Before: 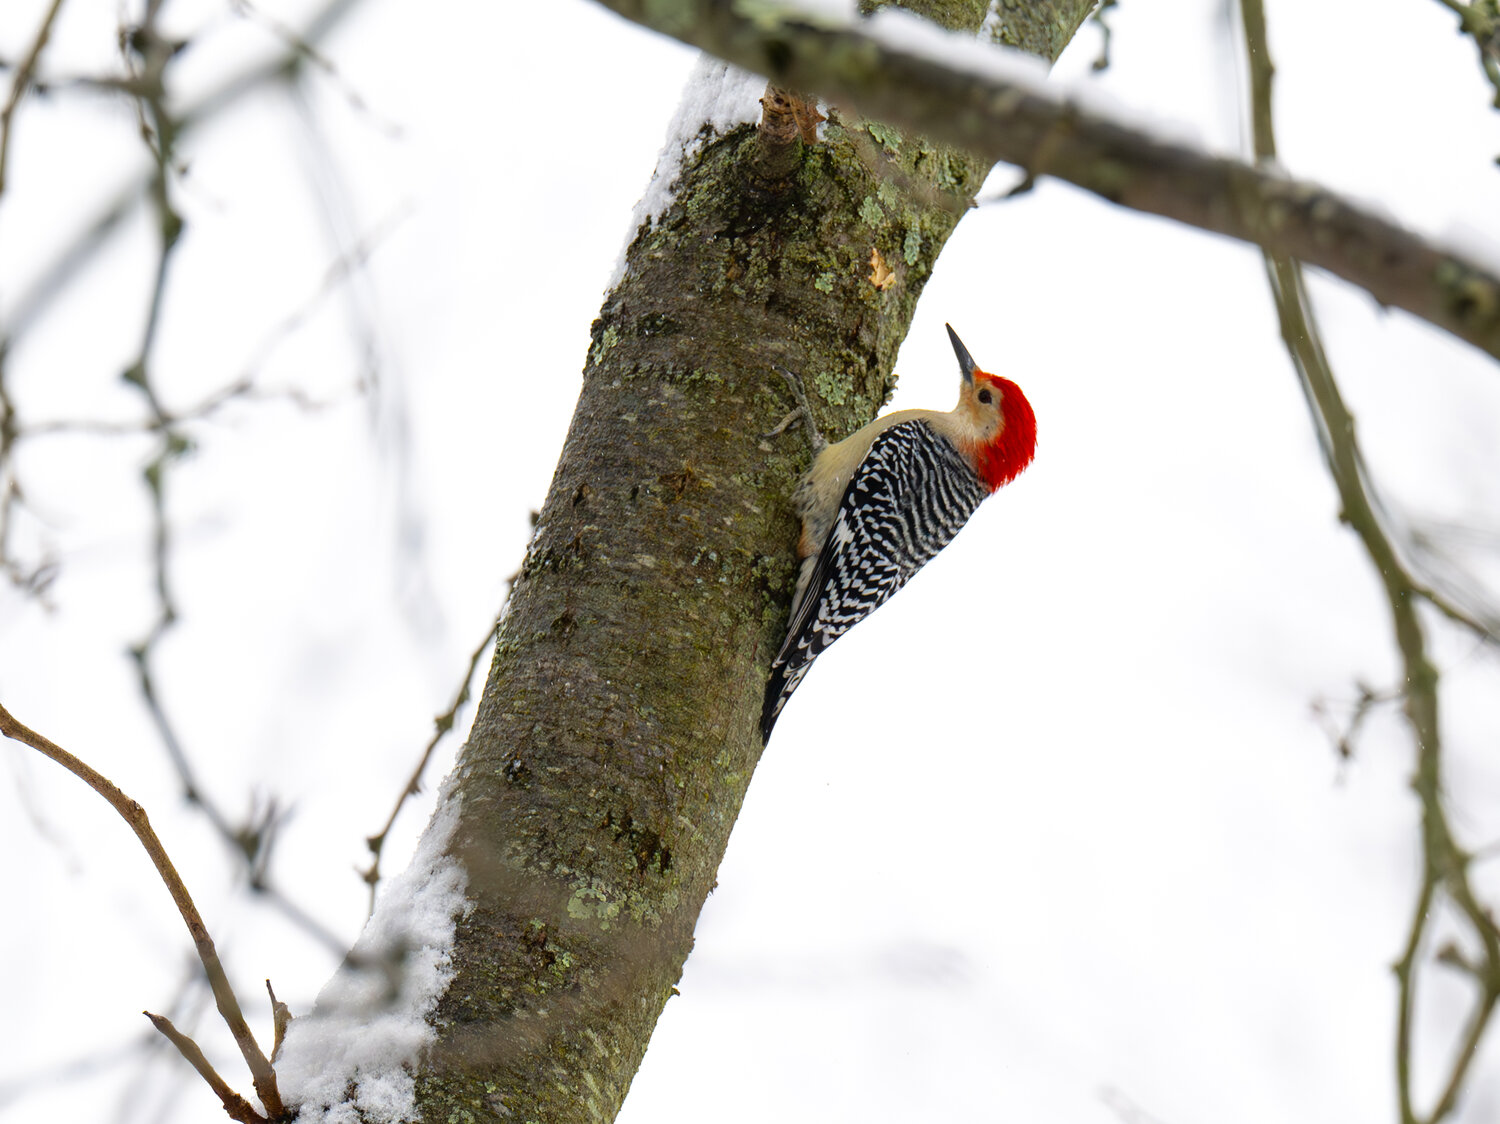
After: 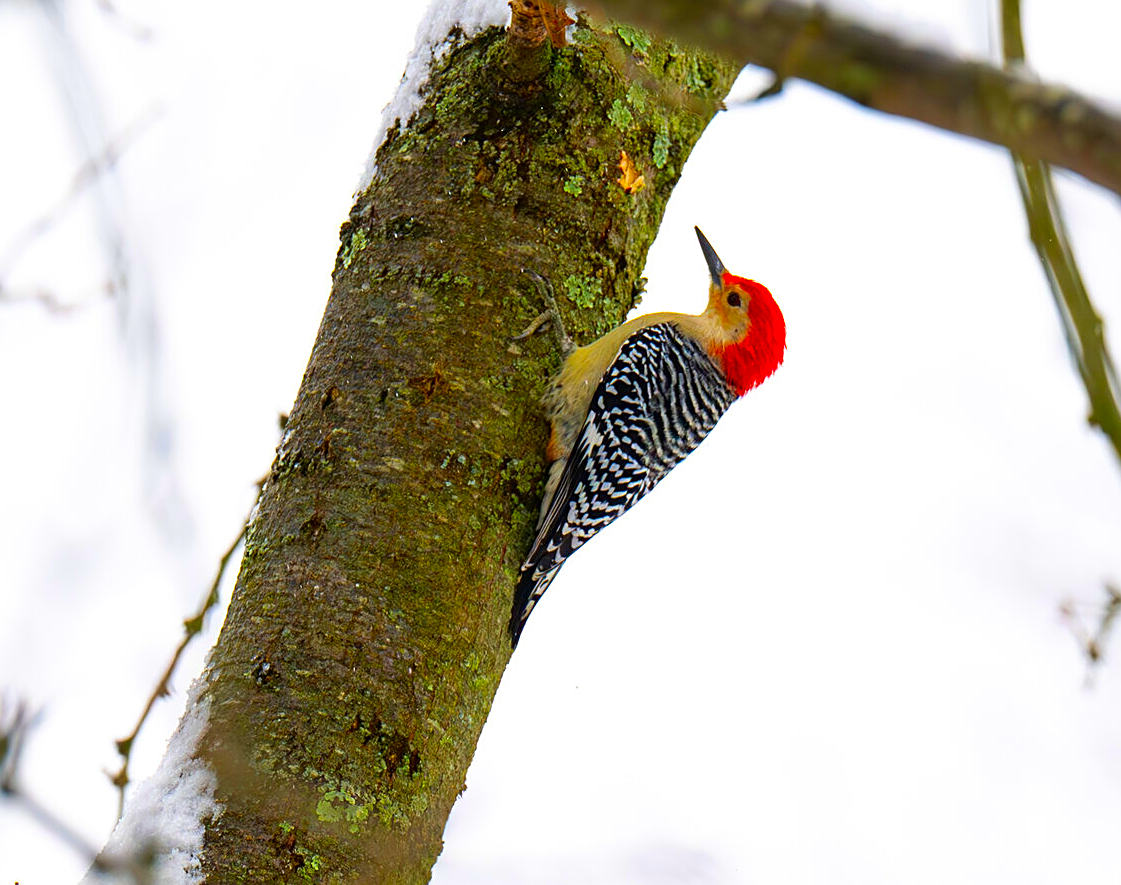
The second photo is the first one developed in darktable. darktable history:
crop: left 16.796%, top 8.641%, right 8.458%, bottom 12.553%
sharpen: on, module defaults
color correction: highlights b* 0.033, saturation 2.1
